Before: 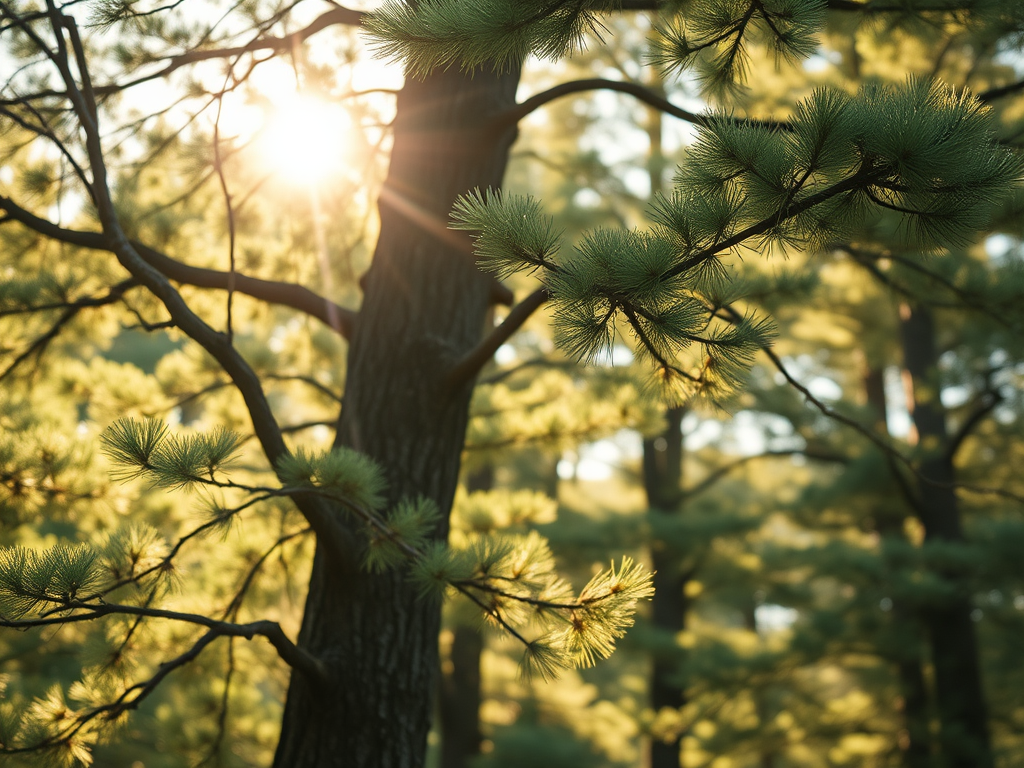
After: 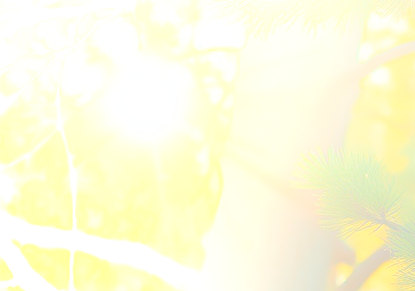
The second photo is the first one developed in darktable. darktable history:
bloom: size 25%, threshold 5%, strength 90%
crop: left 15.452%, top 5.459%, right 43.956%, bottom 56.62%
